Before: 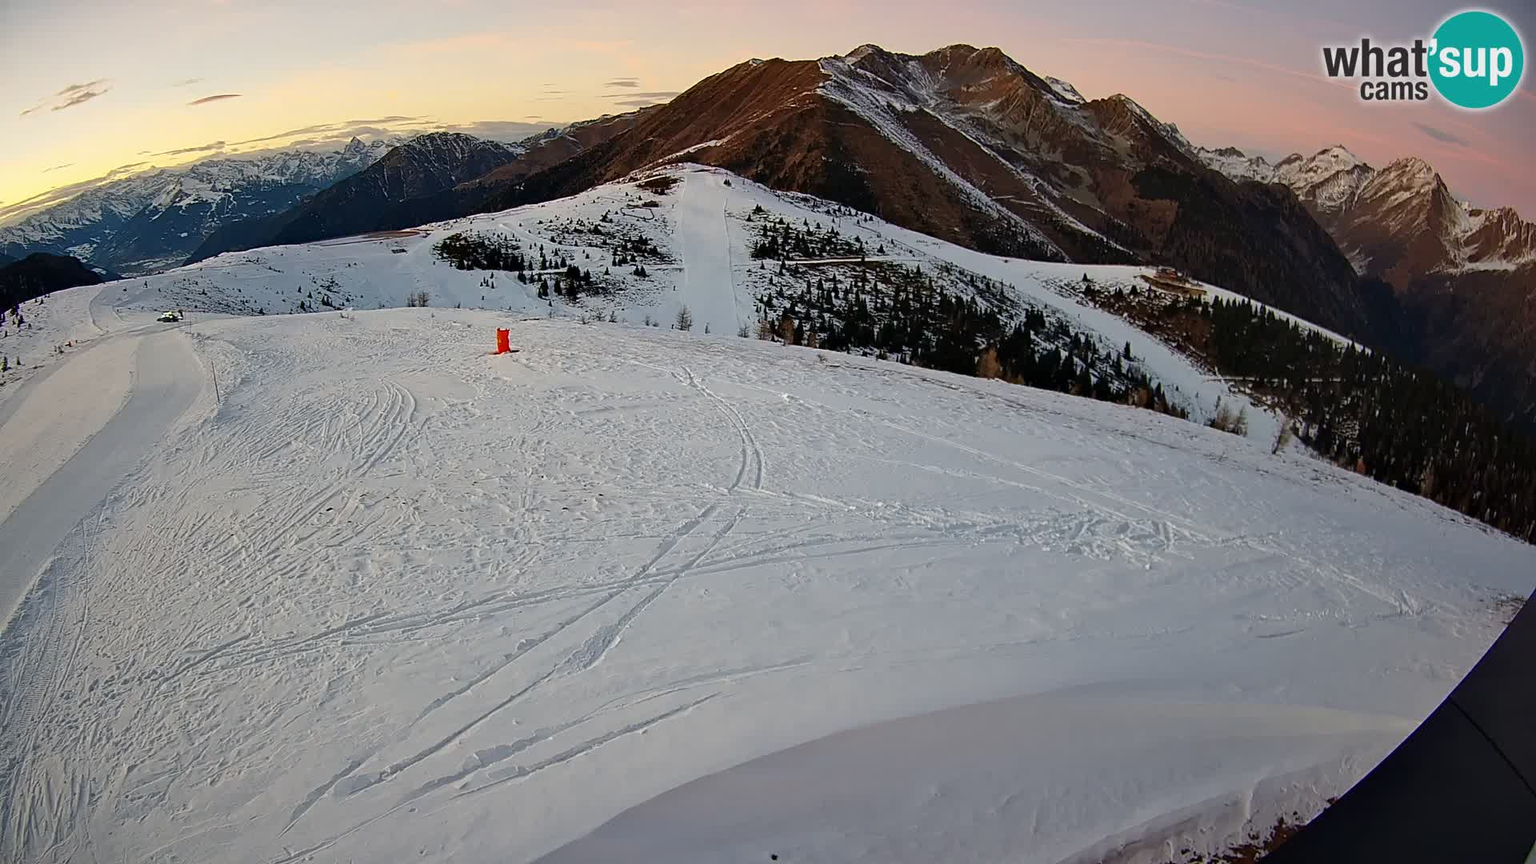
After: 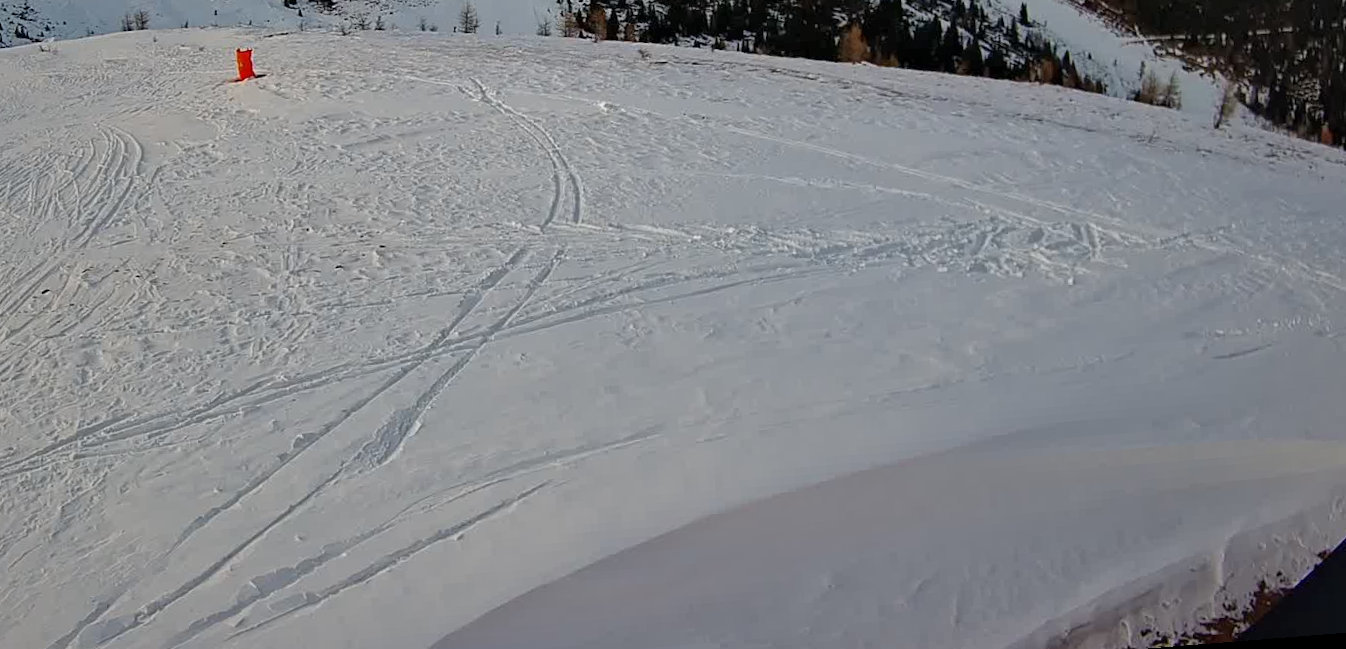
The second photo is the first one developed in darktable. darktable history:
crop and rotate: left 17.299%, top 35.115%, right 7.015%, bottom 1.024%
shadows and highlights: shadows 30
rotate and perspective: rotation -4.57°, crop left 0.054, crop right 0.944, crop top 0.087, crop bottom 0.914
